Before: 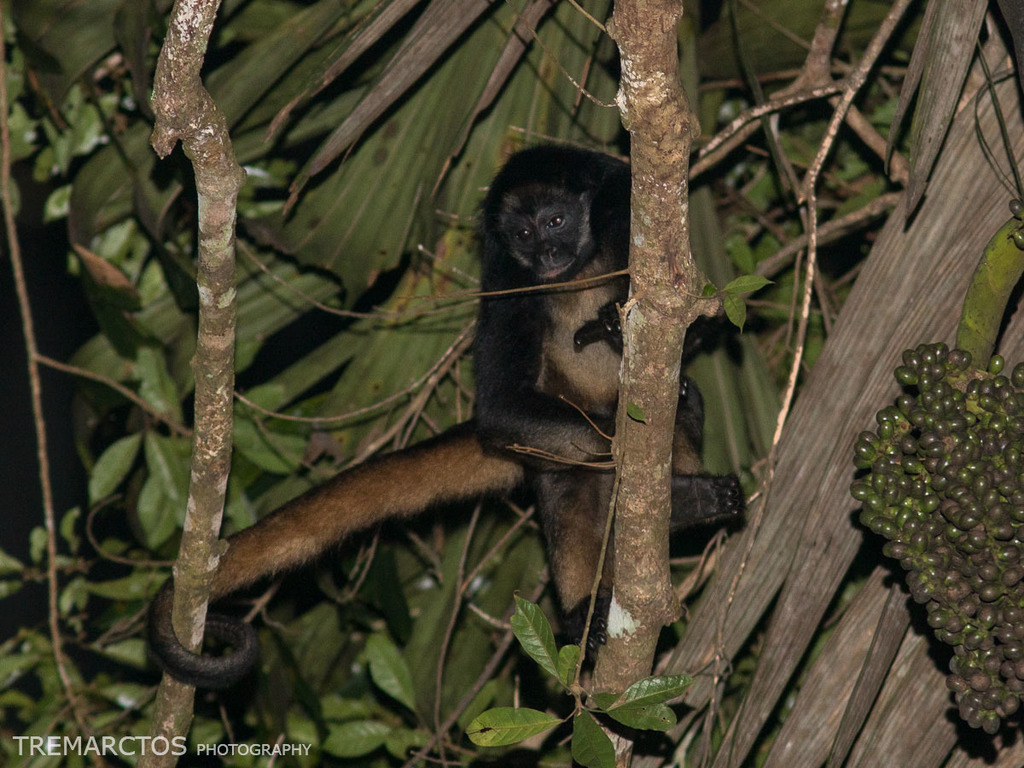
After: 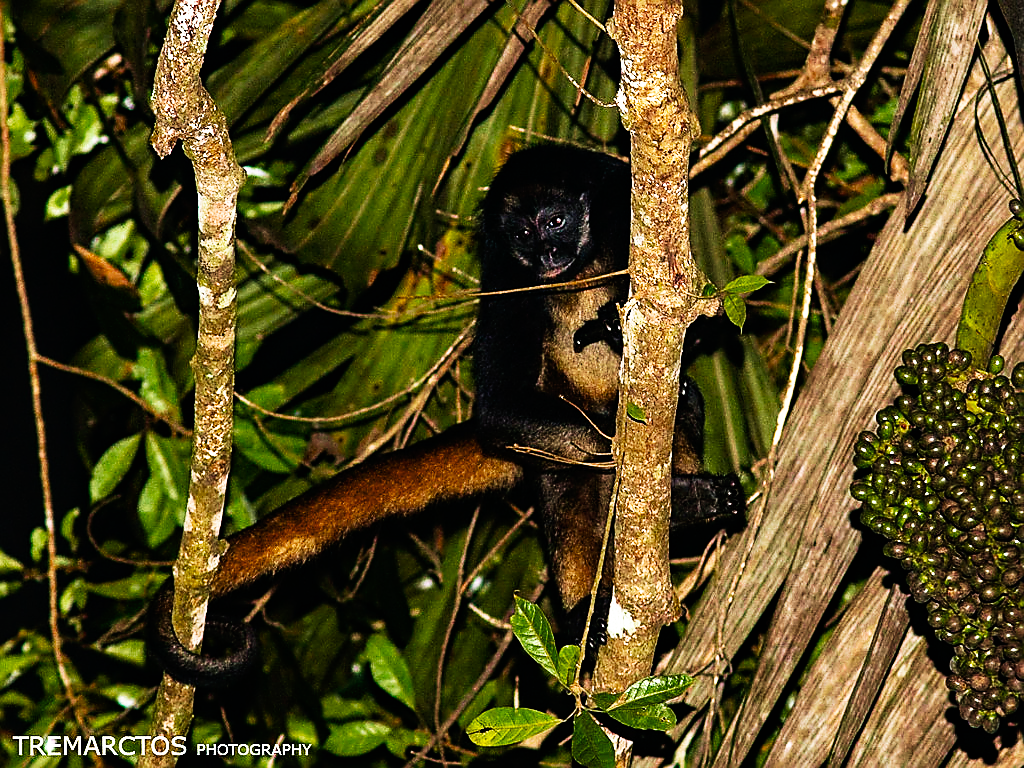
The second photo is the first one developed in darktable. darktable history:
exposure: compensate highlight preservation false
velvia: strength 45.65%
base curve: curves: ch0 [(0, 0) (0.007, 0.004) (0.027, 0.03) (0.046, 0.07) (0.207, 0.54) (0.442, 0.872) (0.673, 0.972) (1, 1)], preserve colors none
haze removal: compatibility mode true, adaptive false
tone equalizer: -8 EV -0.423 EV, -7 EV -0.357 EV, -6 EV -0.327 EV, -5 EV -0.235 EV, -3 EV 0.25 EV, -2 EV 0.338 EV, -1 EV 0.413 EV, +0 EV 0.435 EV
sharpen: radius 1.366, amount 1.238, threshold 0.845
color balance rgb: shadows lift › luminance -19.587%, perceptual saturation grading › global saturation 25.373%, global vibrance 10.04%, contrast 15.374%, saturation formula JzAzBz (2021)
